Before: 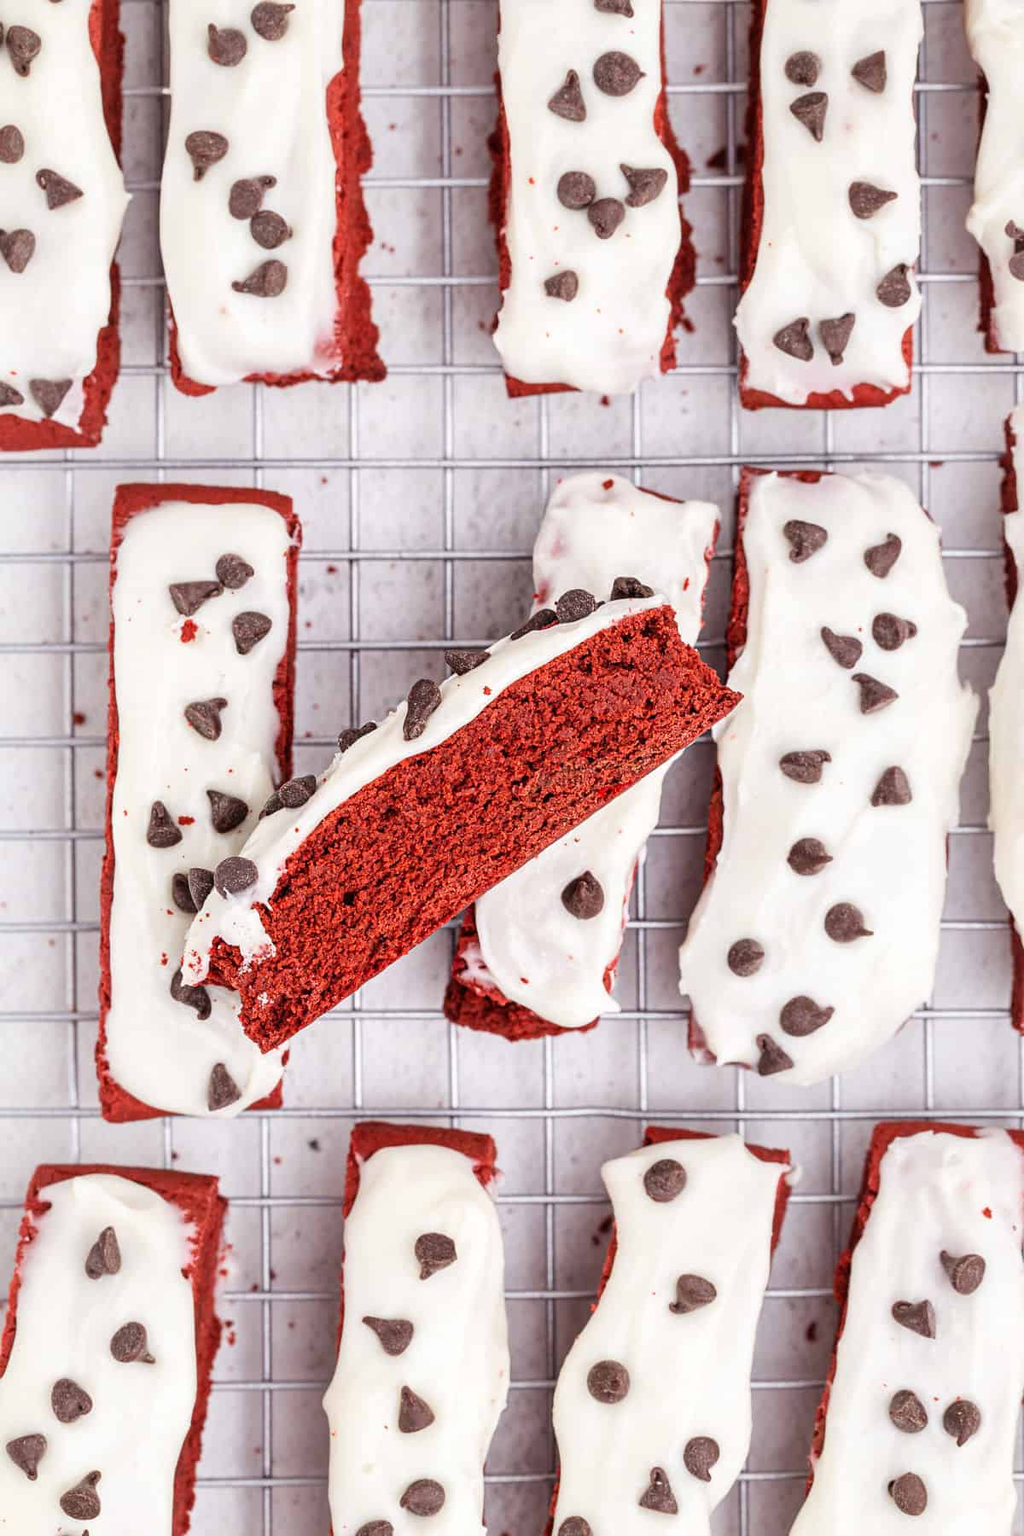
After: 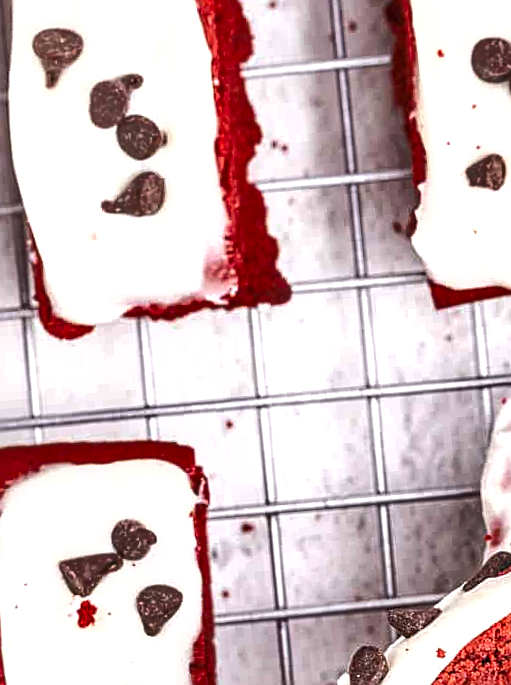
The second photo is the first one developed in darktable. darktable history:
shadows and highlights: shadows 60, soften with gaussian
sharpen: on, module defaults
levels: levels [0, 0.499, 1]
crop and rotate: left 10.817%, top 0.062%, right 47.194%, bottom 53.626%
local contrast: on, module defaults
exposure: exposure 0.485 EV, compensate highlight preservation false
rotate and perspective: rotation -5°, crop left 0.05, crop right 0.952, crop top 0.11, crop bottom 0.89
